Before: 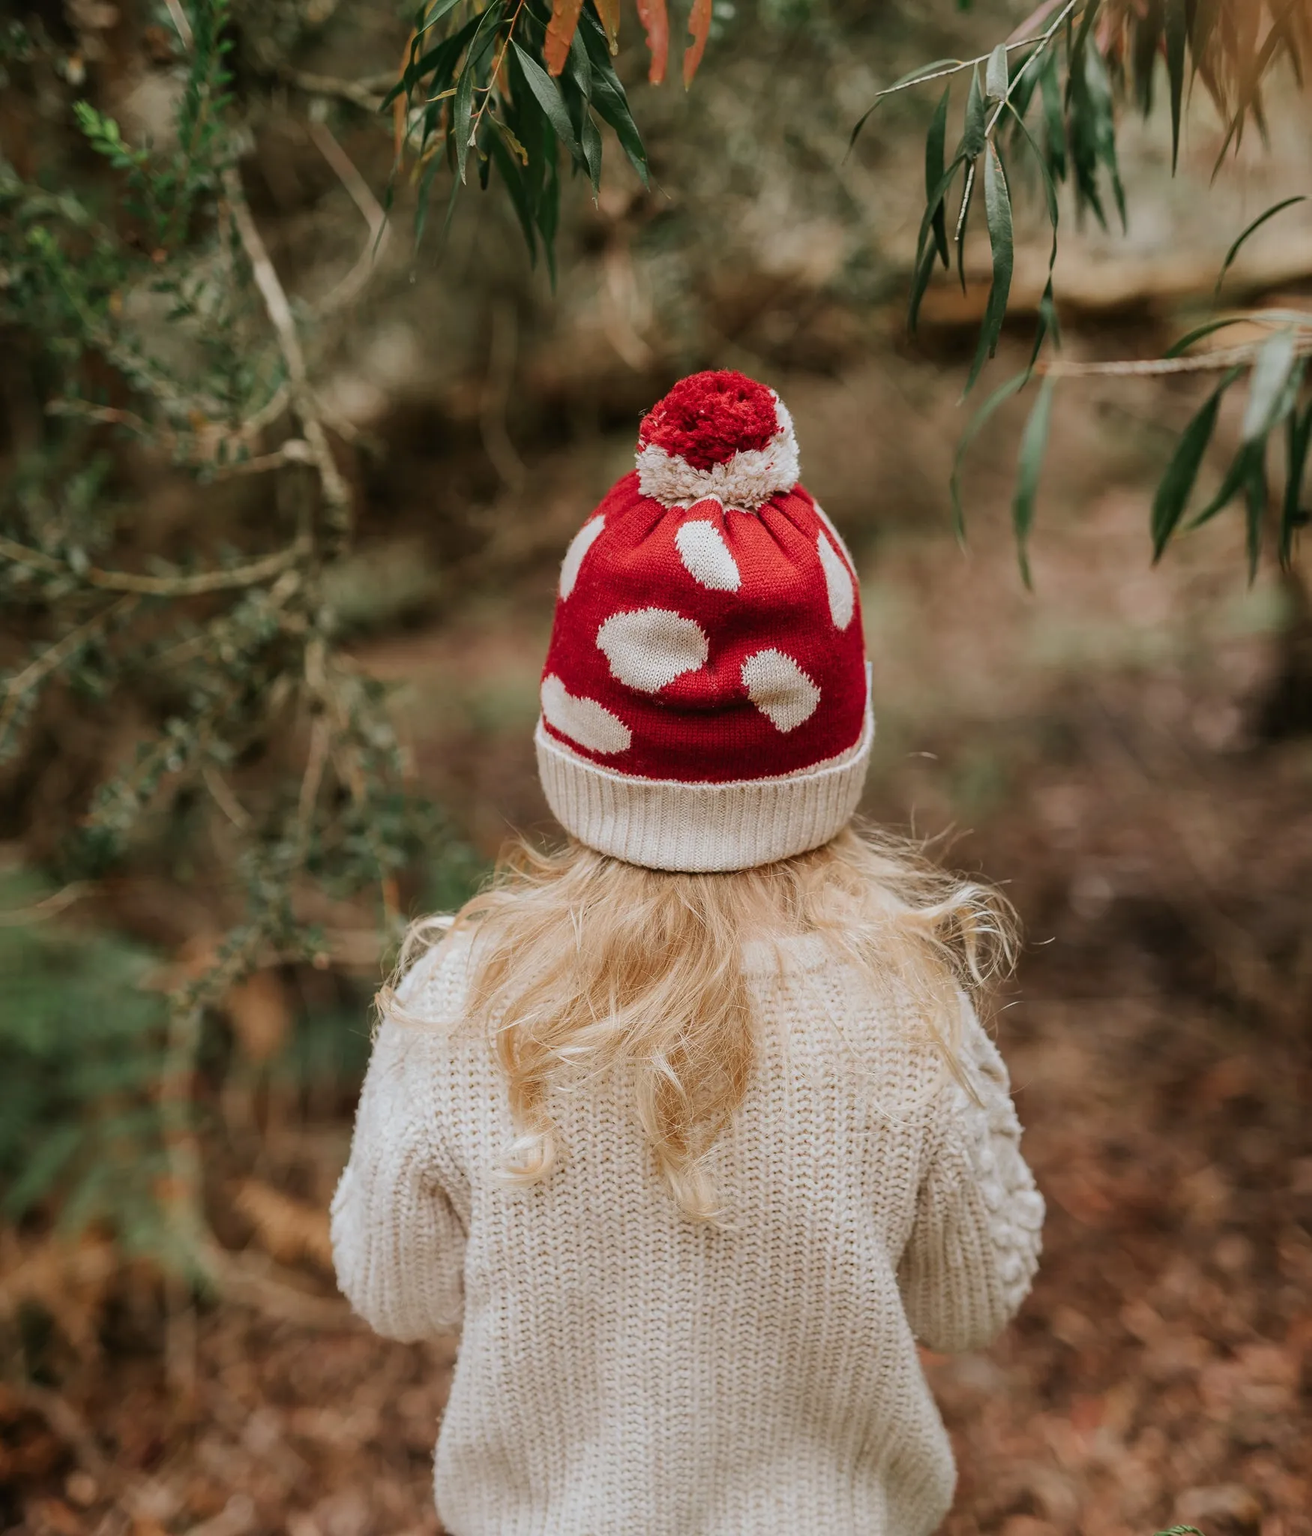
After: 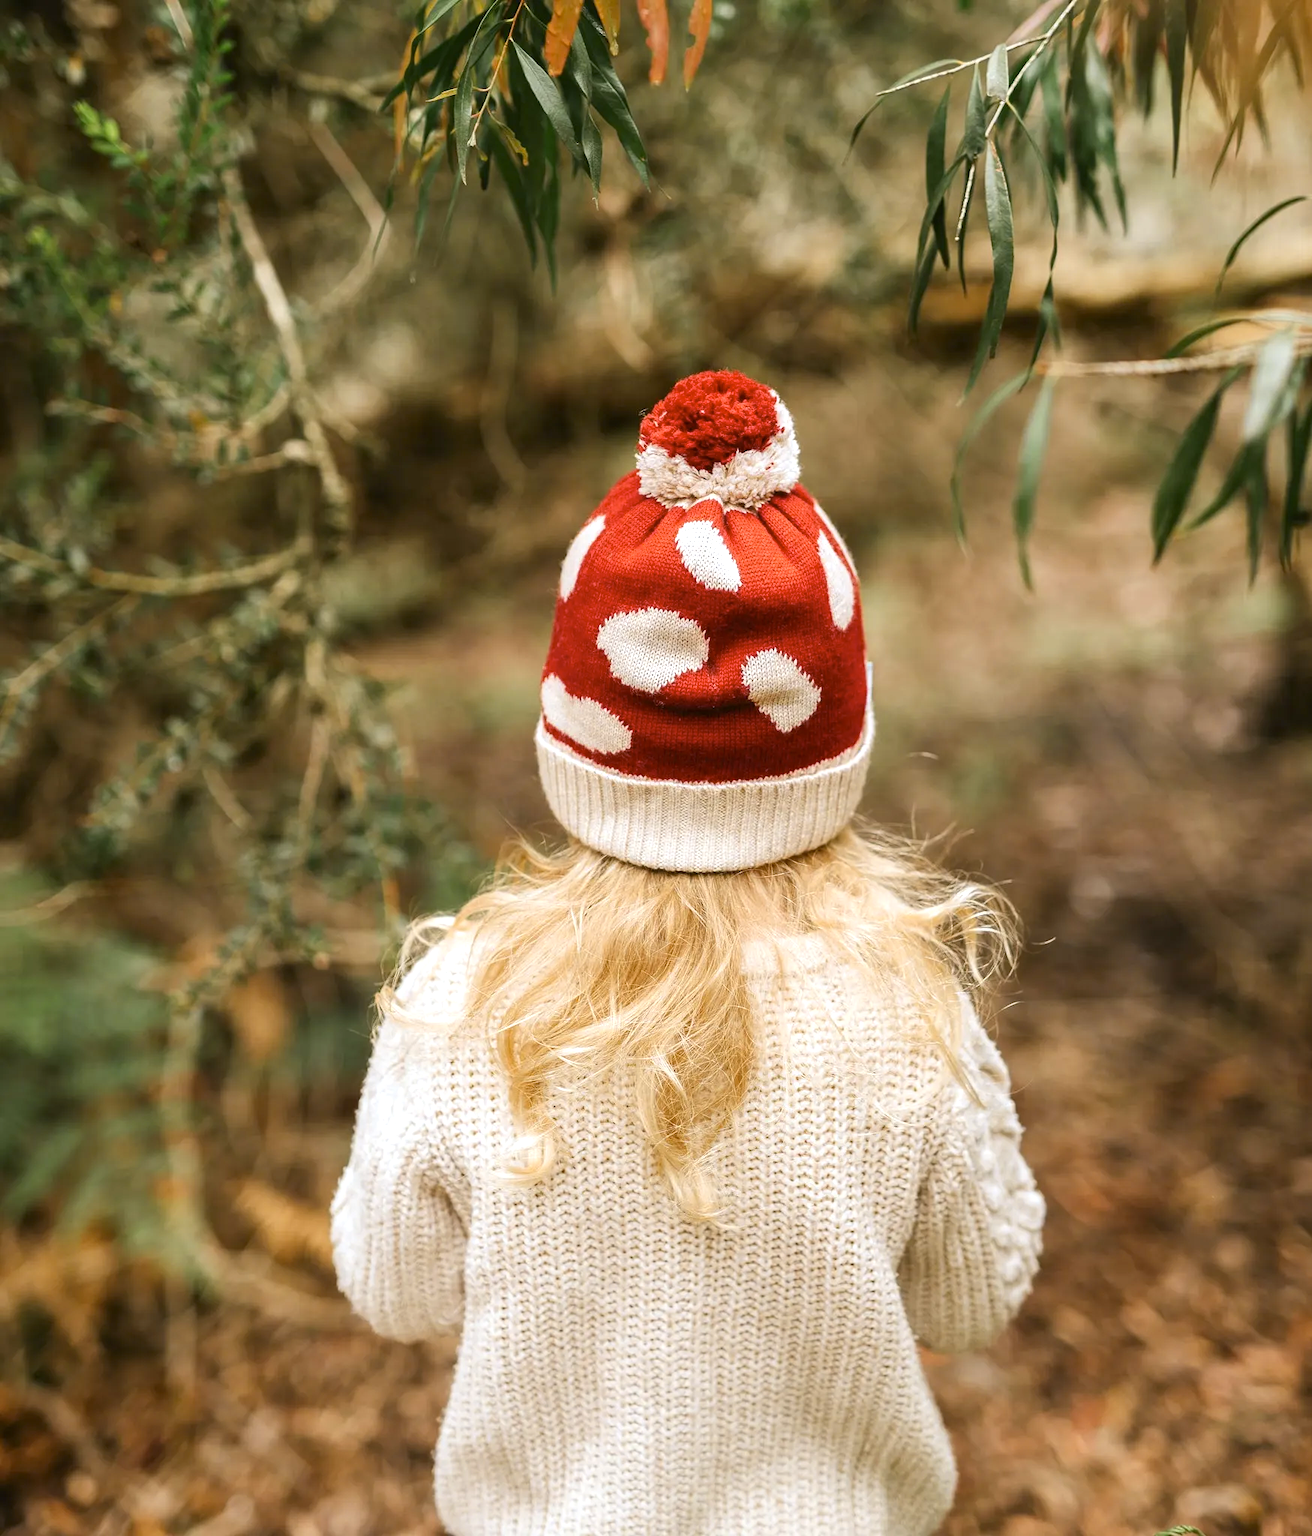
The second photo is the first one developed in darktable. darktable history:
color contrast: green-magenta contrast 0.85, blue-yellow contrast 1.25, unbound 0
exposure: exposure 0.781 EV, compensate highlight preservation false
